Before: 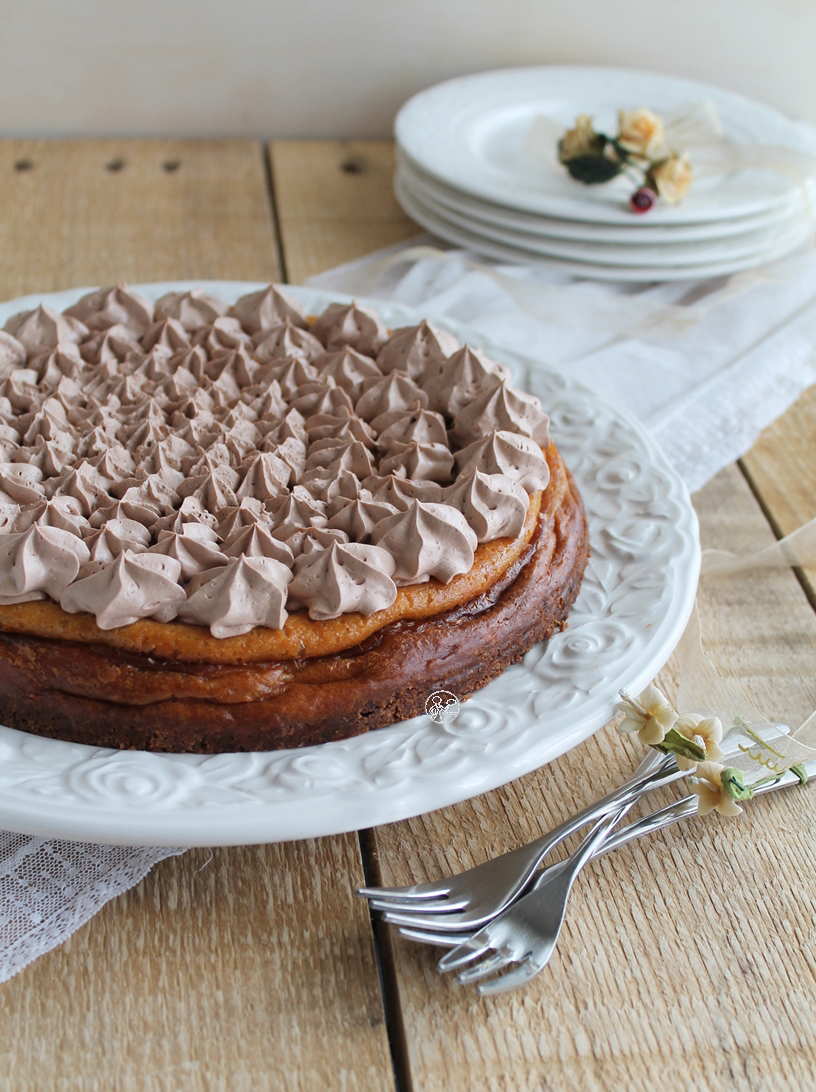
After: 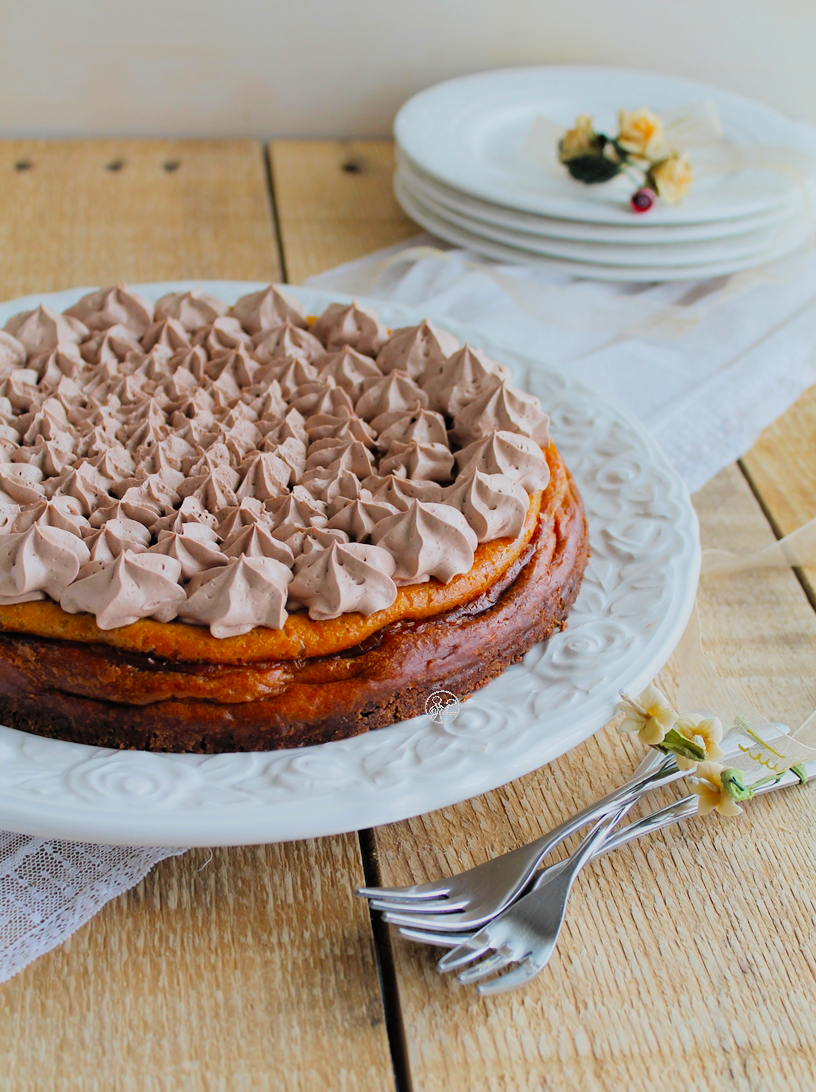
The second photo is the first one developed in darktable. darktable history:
contrast brightness saturation: contrast 0.07, brightness 0.08, saturation 0.18
filmic rgb: black relative exposure -7.75 EV, white relative exposure 4.4 EV, threshold 3 EV, hardness 3.76, latitude 38.11%, contrast 0.966, highlights saturation mix 10%, shadows ↔ highlights balance 4.59%, color science v4 (2020), enable highlight reconstruction true
